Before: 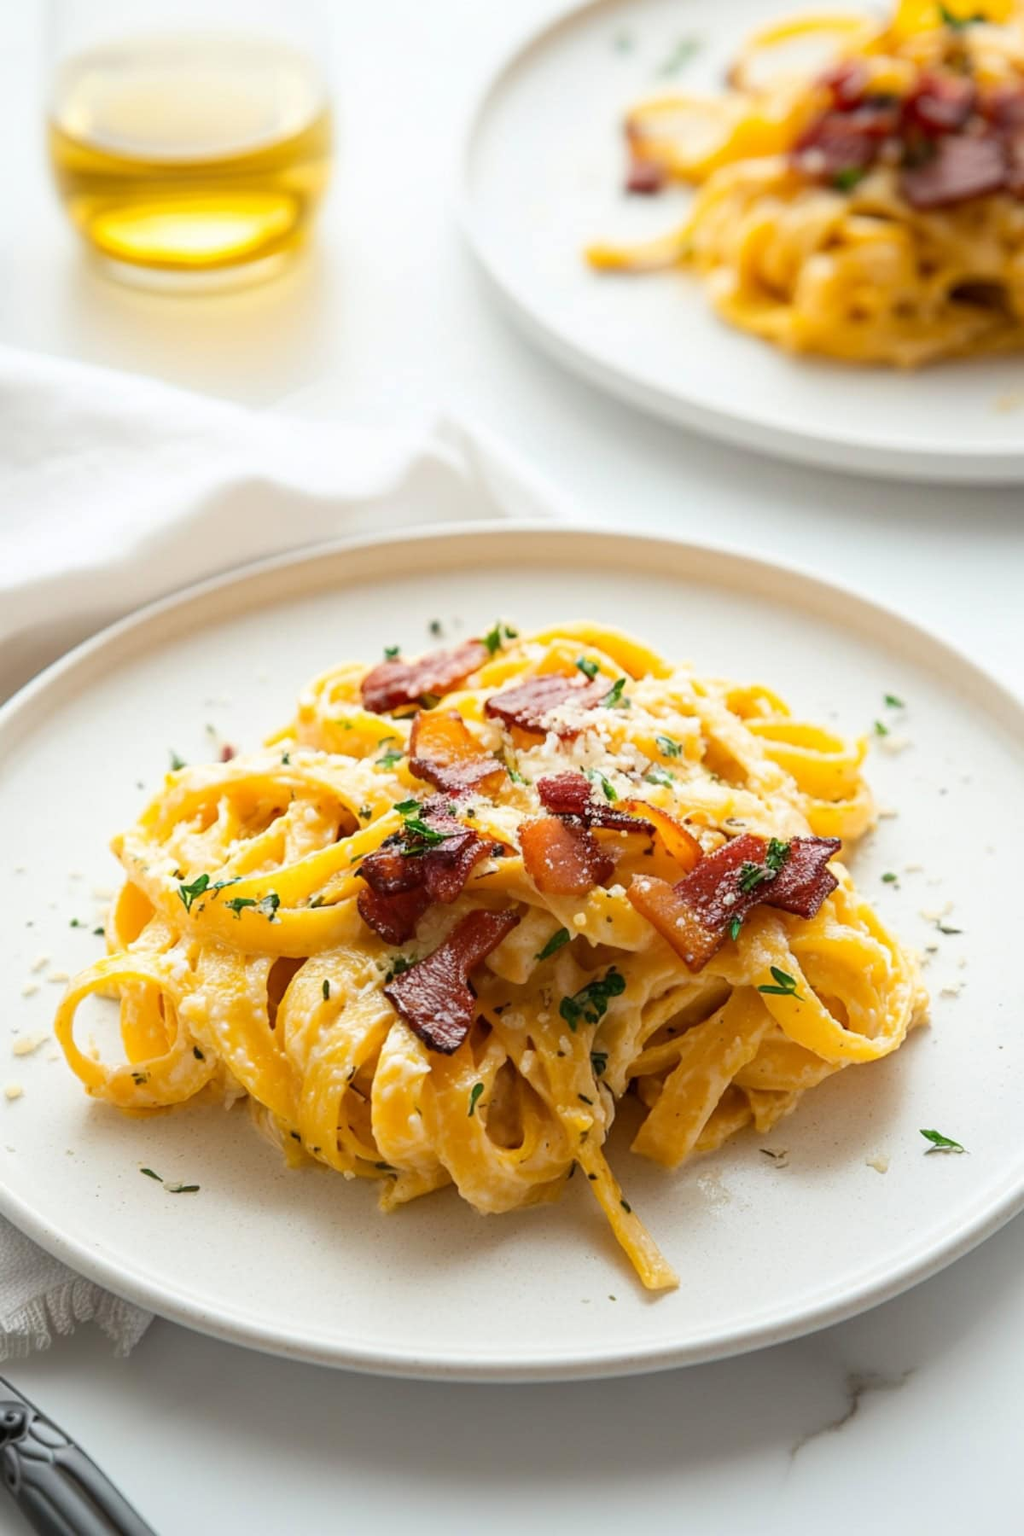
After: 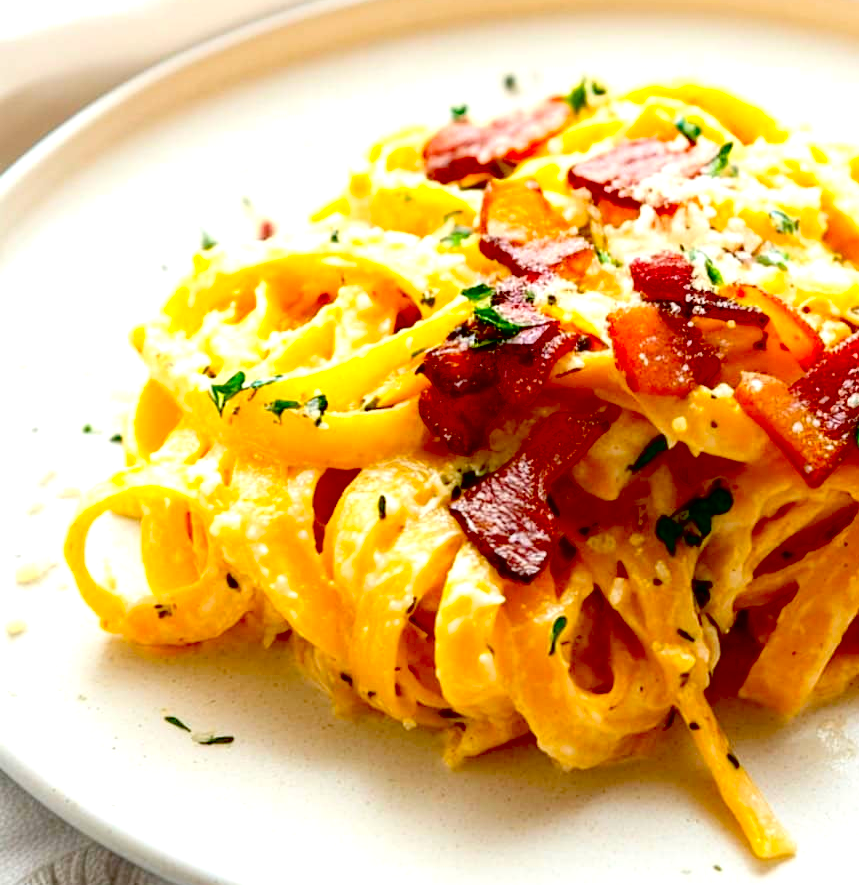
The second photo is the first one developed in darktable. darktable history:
crop: top 36.294%, right 28.363%, bottom 14.539%
contrast brightness saturation: contrast 0.091, saturation 0.275
exposure: black level correction 0.04, exposure 0.499 EV, compensate exposure bias true, compensate highlight preservation false
